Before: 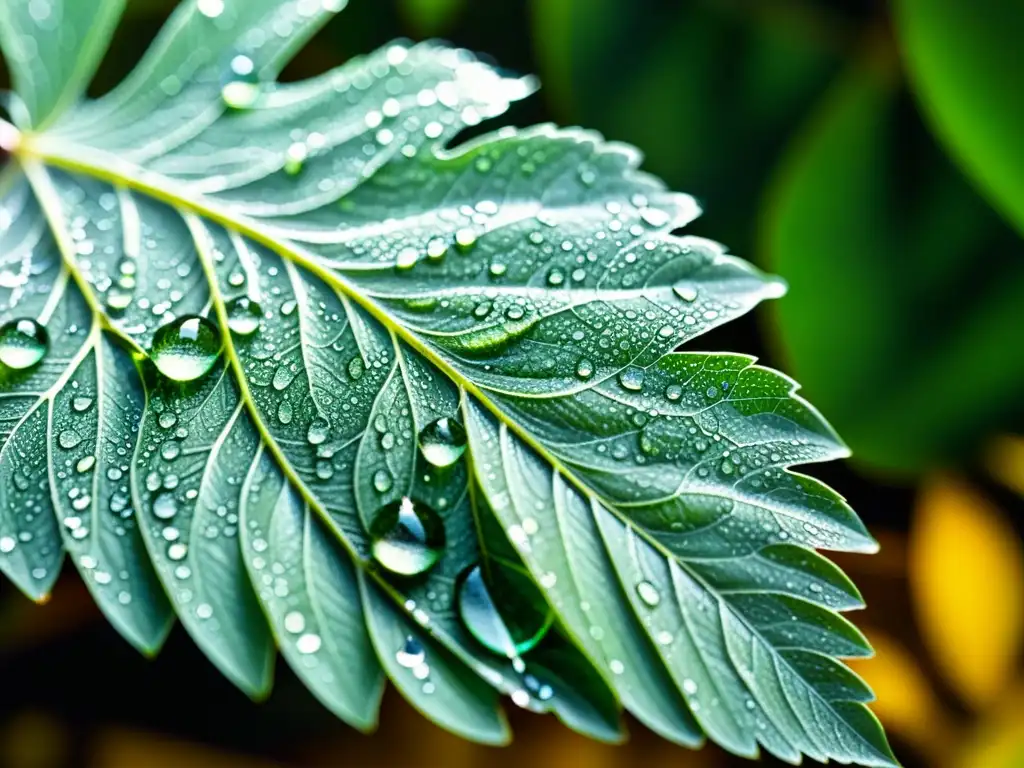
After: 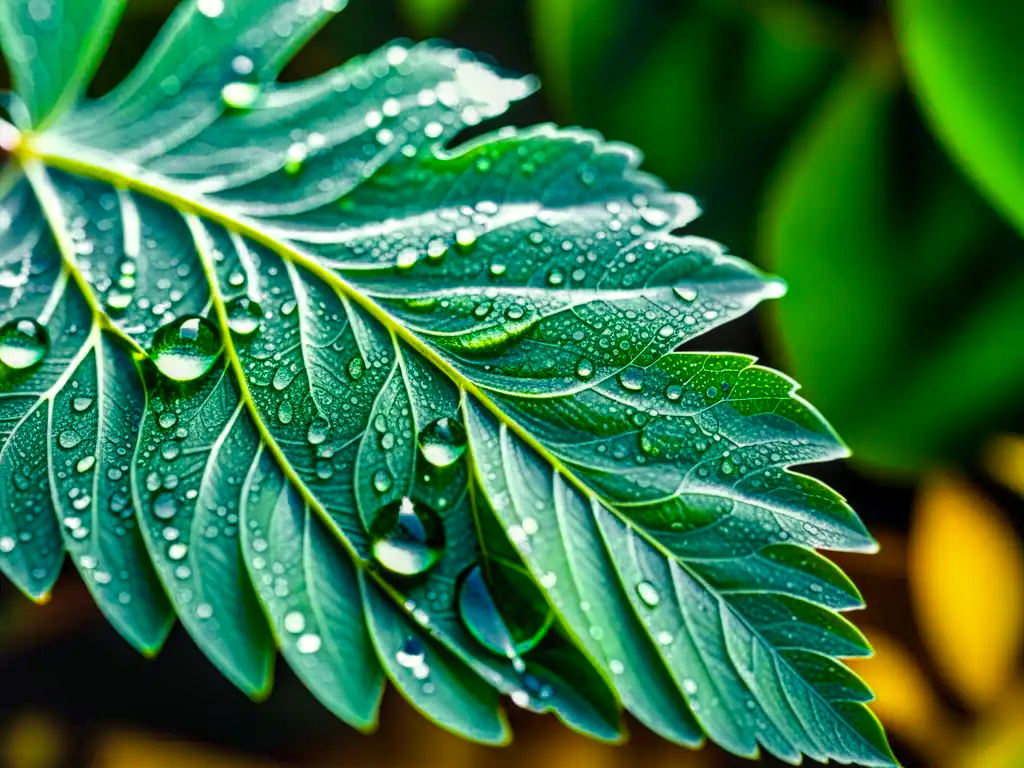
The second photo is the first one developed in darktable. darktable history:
local contrast: on, module defaults
color zones: curves: ch0 [(0, 0.497) (0.143, 0.5) (0.286, 0.5) (0.429, 0.483) (0.571, 0.116) (0.714, -0.006) (0.857, 0.28) (1, 0.497)]
shadows and highlights: soften with gaussian
color correction: highlights a* -2.68, highlights b* 2.57
color balance rgb: linear chroma grading › global chroma 15%, perceptual saturation grading › global saturation 30%
